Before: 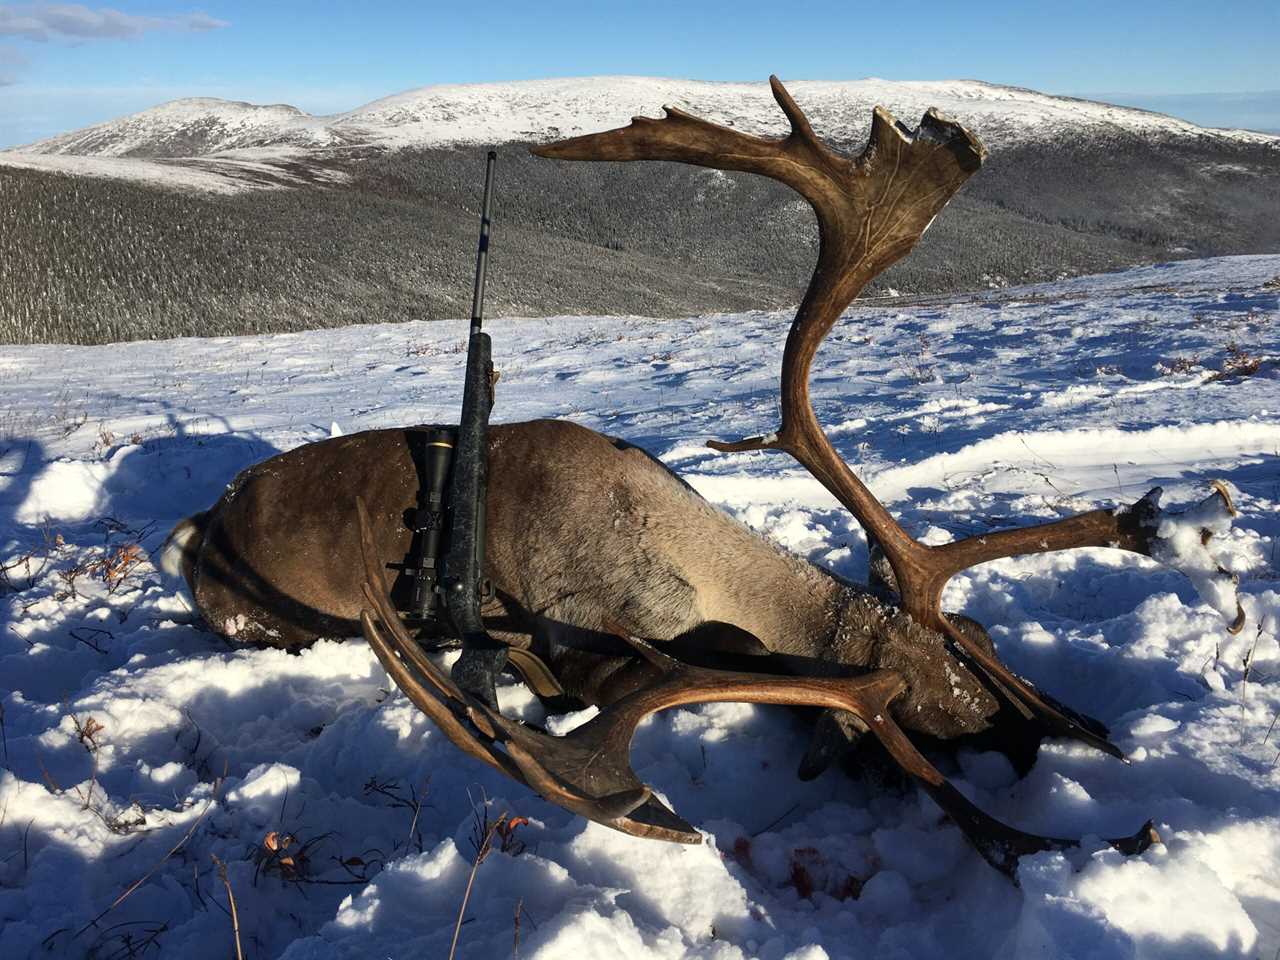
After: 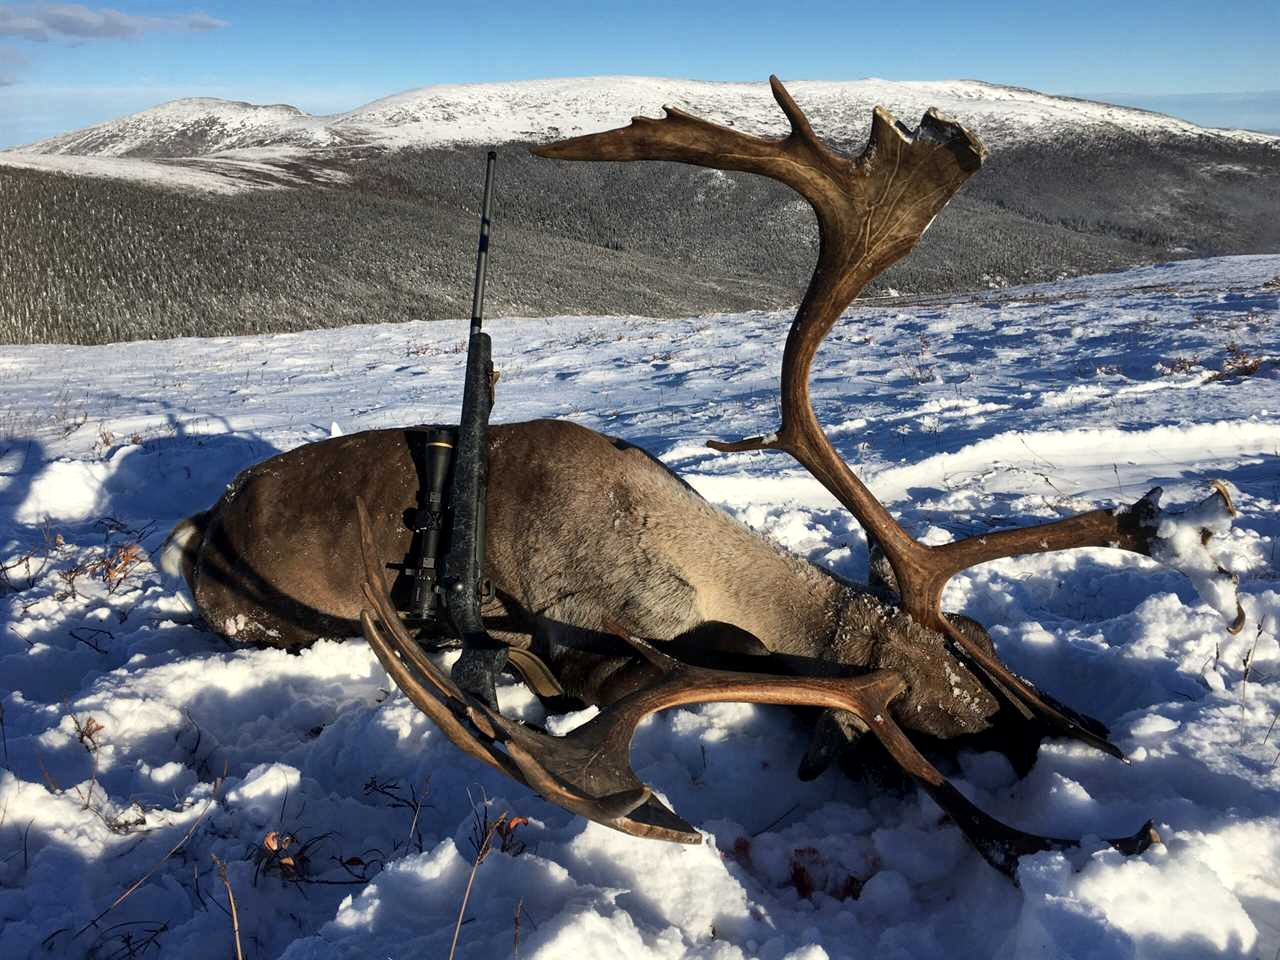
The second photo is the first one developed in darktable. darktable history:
local contrast: mode bilateral grid, contrast 20, coarseness 50, detail 119%, midtone range 0.2
shadows and highlights: shadows 33.82, highlights -47.24, compress 49.95%, soften with gaussian
